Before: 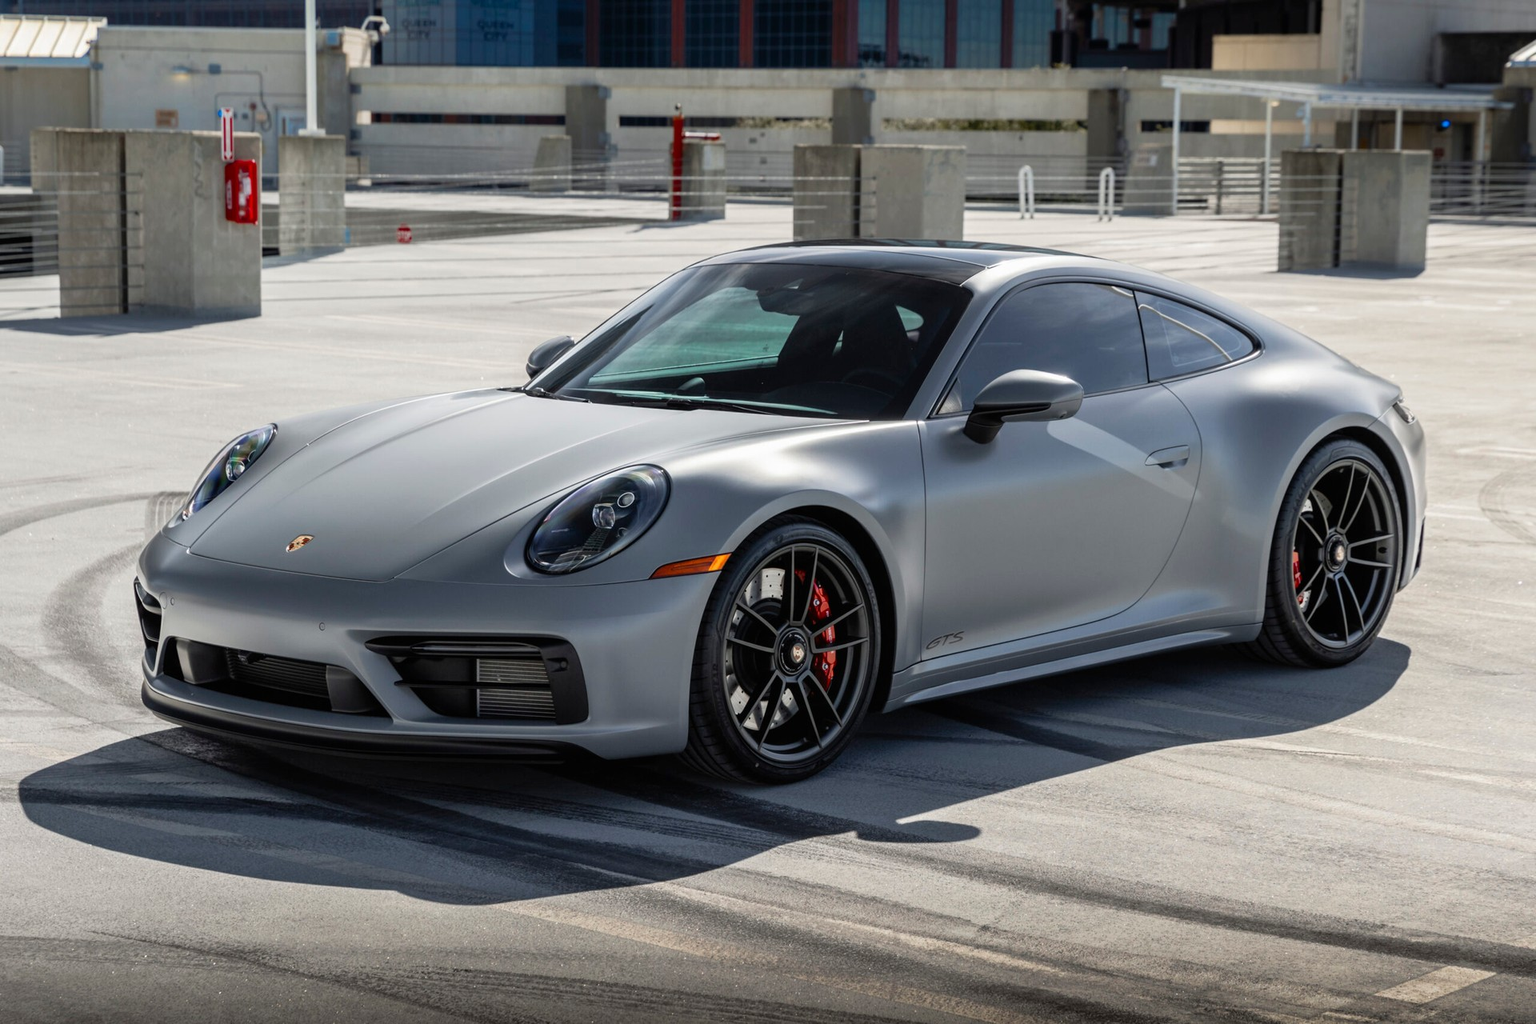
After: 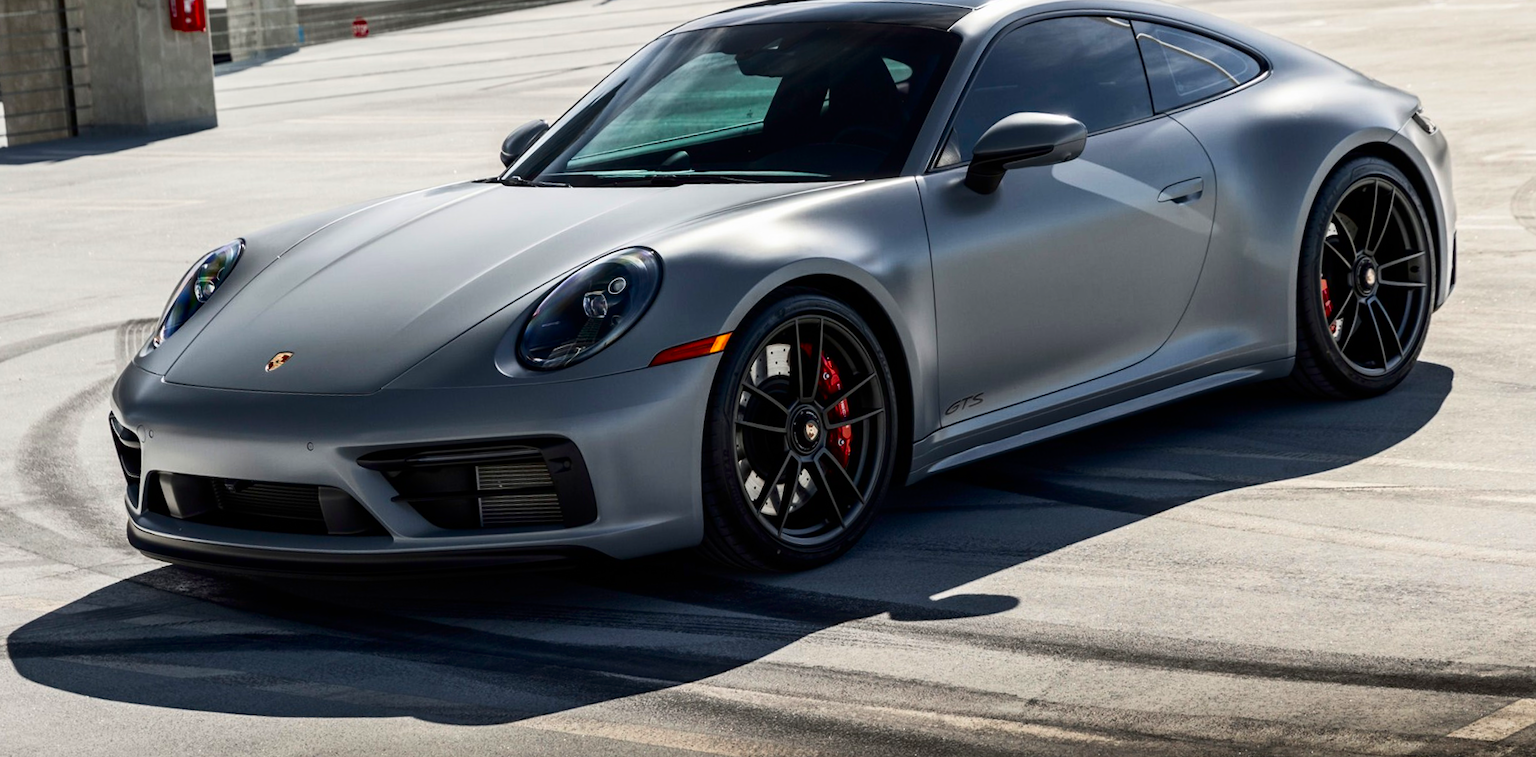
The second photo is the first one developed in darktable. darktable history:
rotate and perspective: rotation -5°, crop left 0.05, crop right 0.952, crop top 0.11, crop bottom 0.89
crop and rotate: top 19.998%
contrast brightness saturation: contrast 0.21, brightness -0.11, saturation 0.21
